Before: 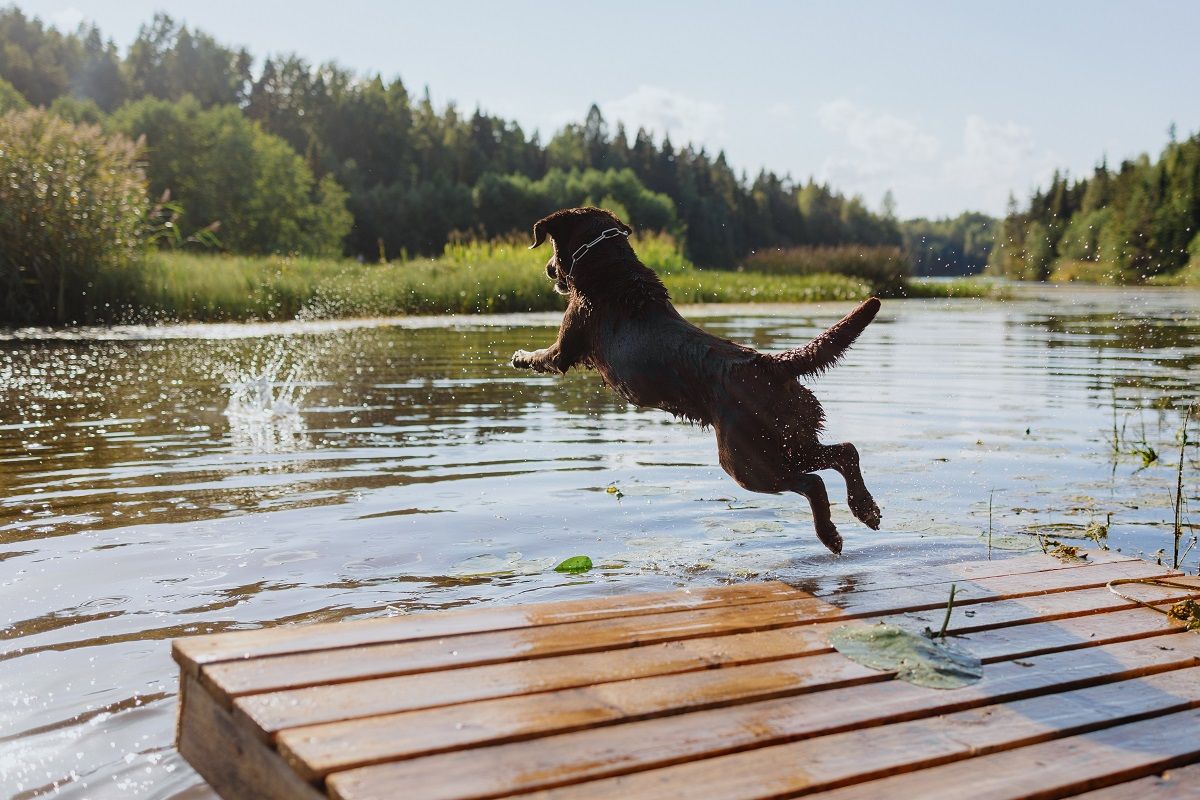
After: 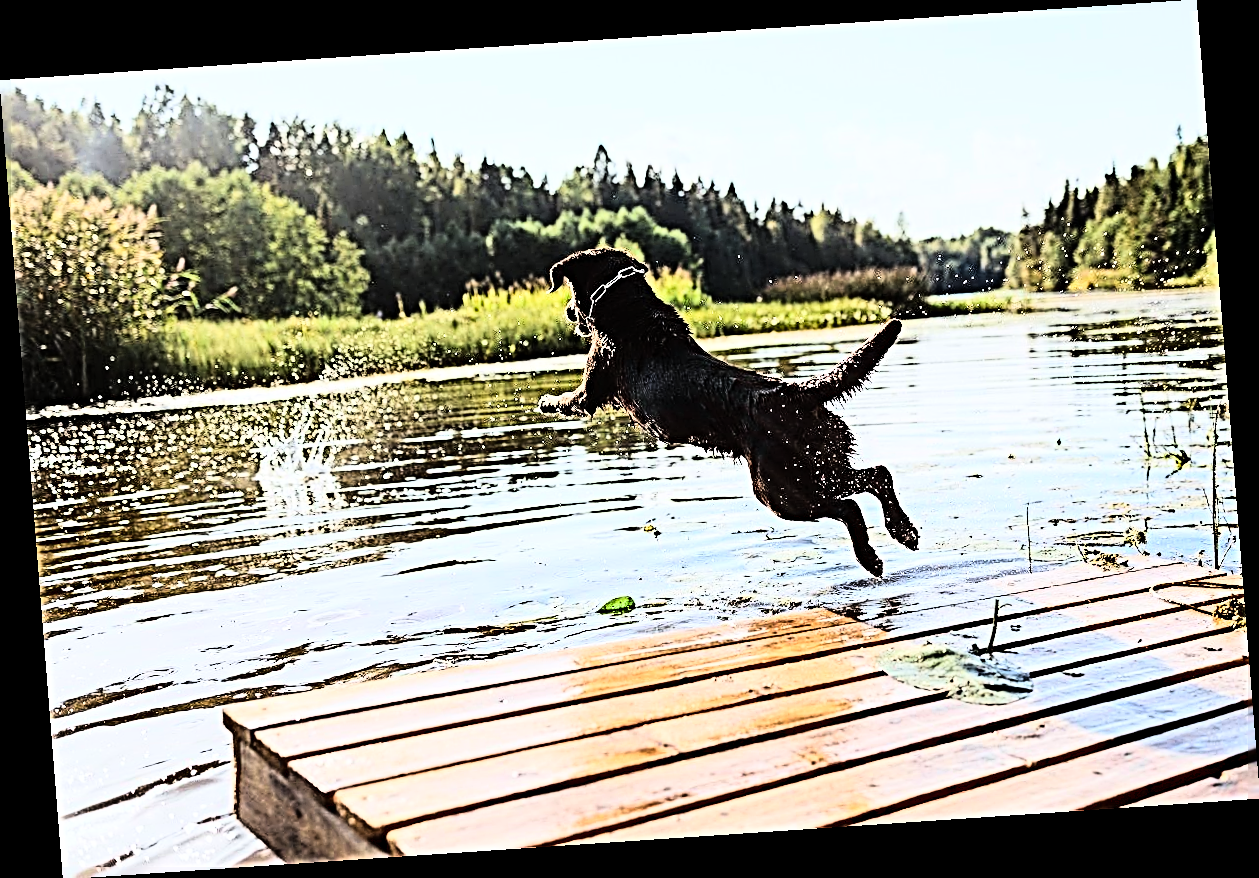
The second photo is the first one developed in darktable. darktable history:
rgb curve: curves: ch0 [(0, 0) (0.21, 0.15) (0.24, 0.21) (0.5, 0.75) (0.75, 0.96) (0.89, 0.99) (1, 1)]; ch1 [(0, 0.02) (0.21, 0.13) (0.25, 0.2) (0.5, 0.67) (0.75, 0.9) (0.89, 0.97) (1, 1)]; ch2 [(0, 0.02) (0.21, 0.13) (0.25, 0.2) (0.5, 0.67) (0.75, 0.9) (0.89, 0.97) (1, 1)], compensate middle gray true
rotate and perspective: rotation -4.2°, shear 0.006, automatic cropping off
sharpen: radius 4.001, amount 2
